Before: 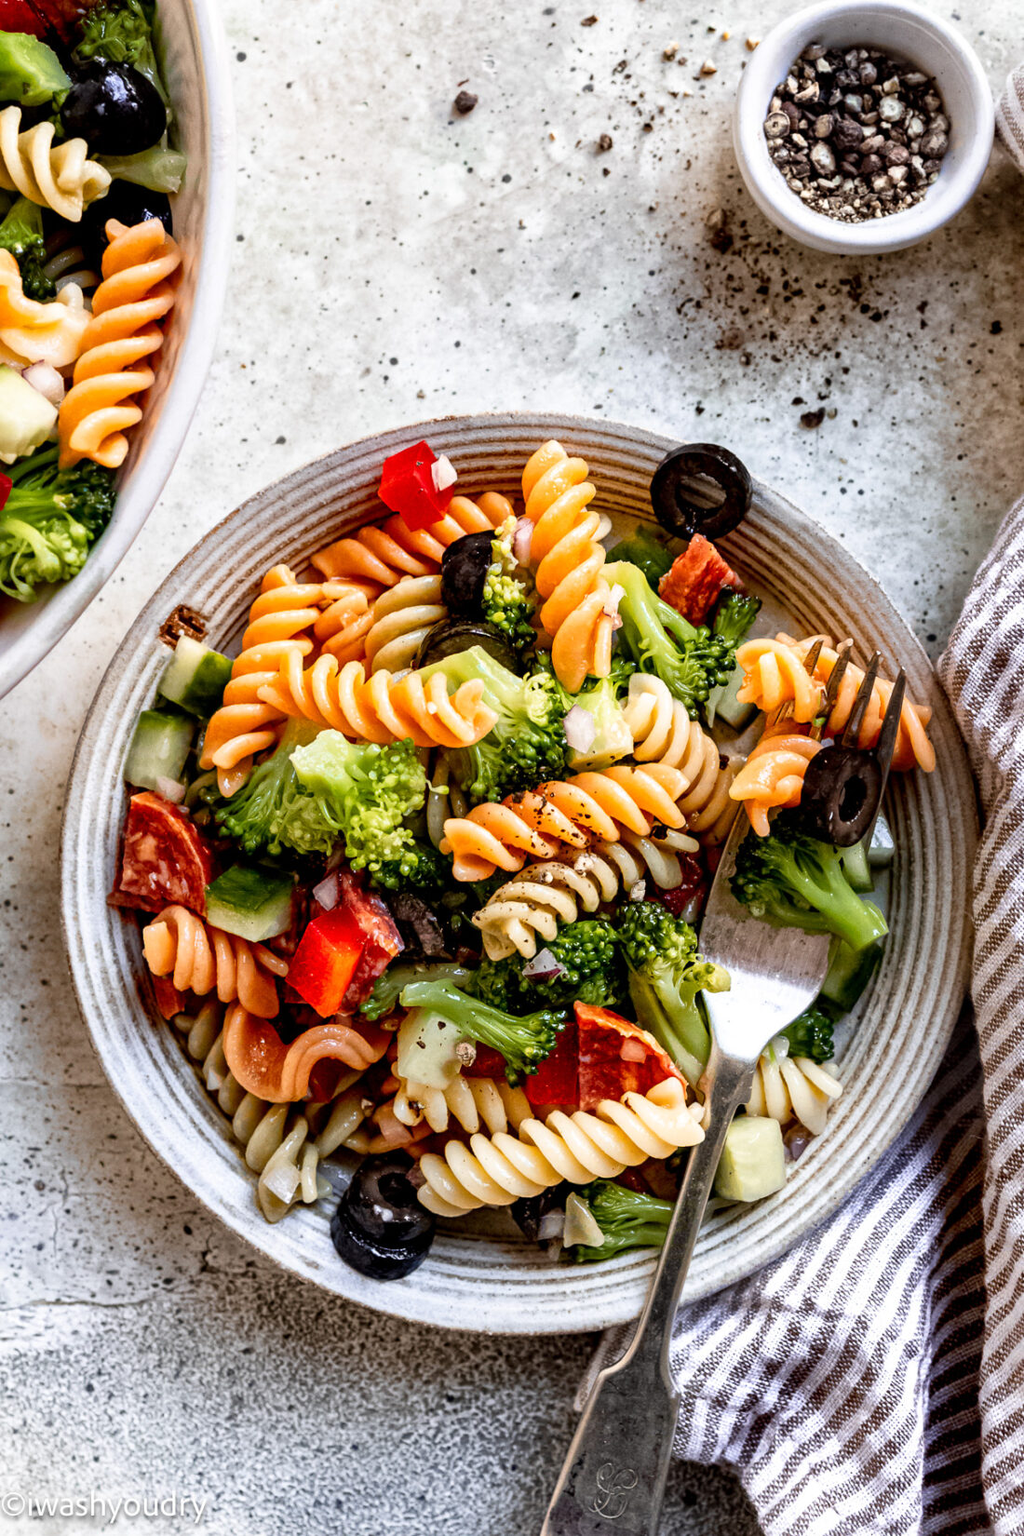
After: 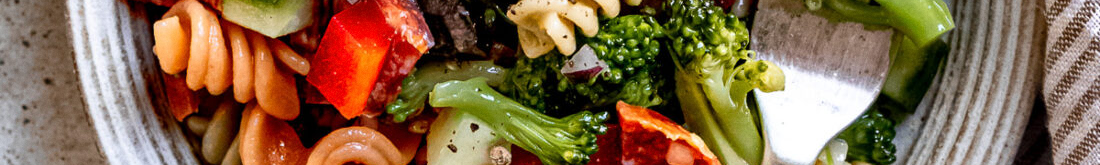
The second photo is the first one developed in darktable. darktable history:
crop and rotate: top 59.084%, bottom 30.916%
grain: coarseness 14.57 ISO, strength 8.8%
